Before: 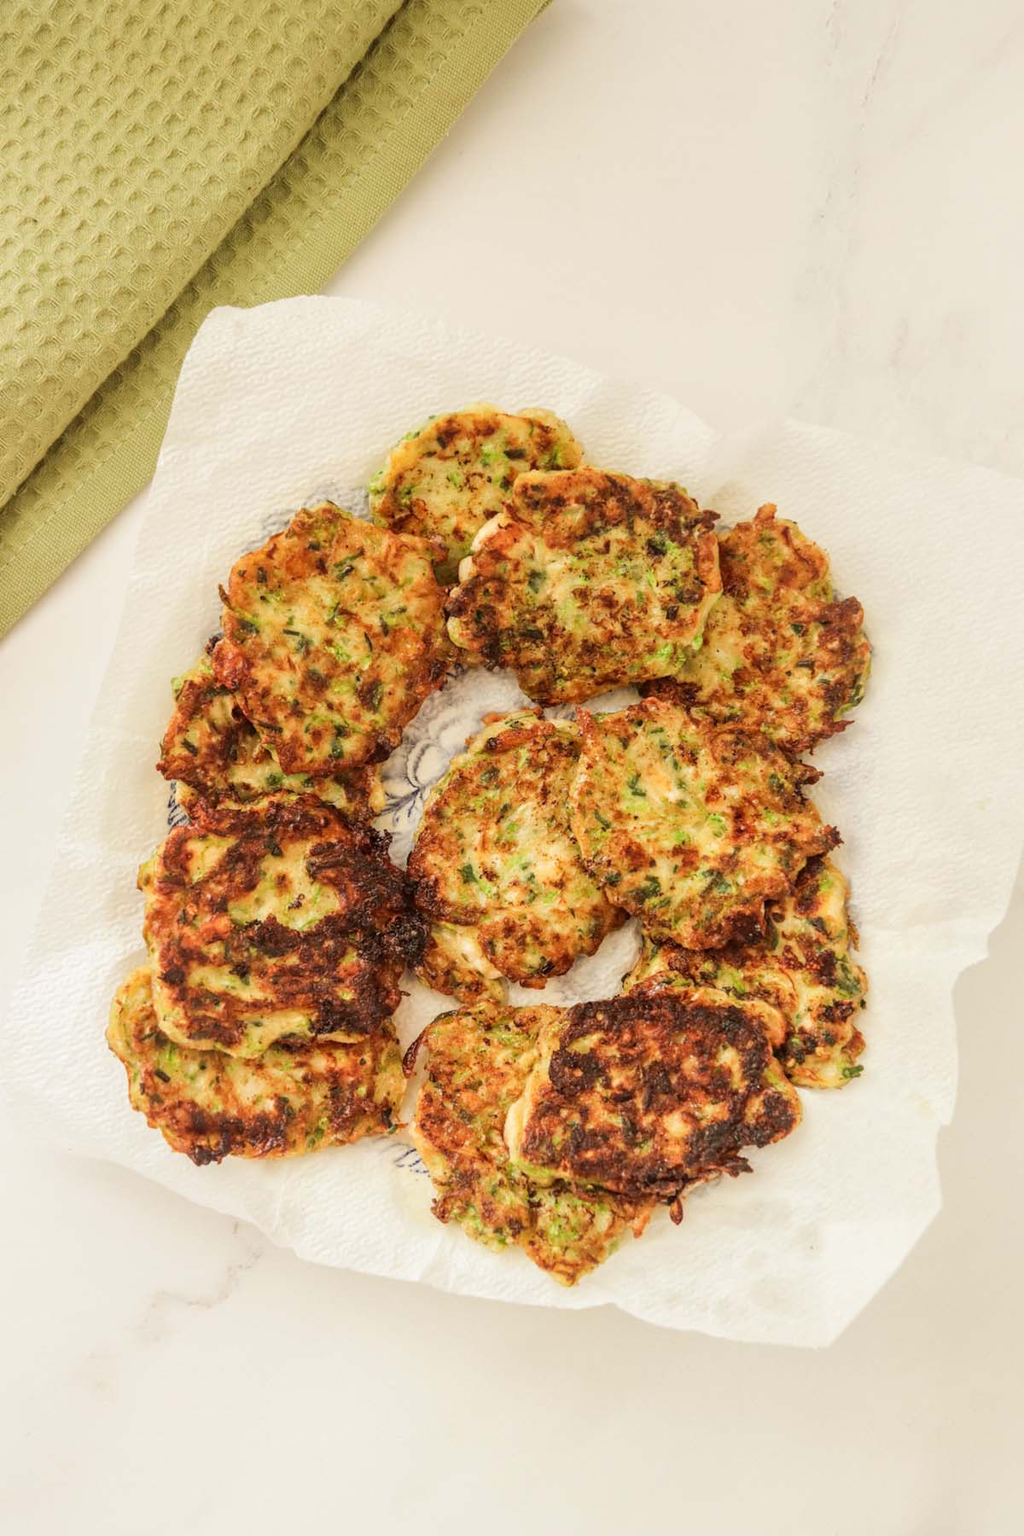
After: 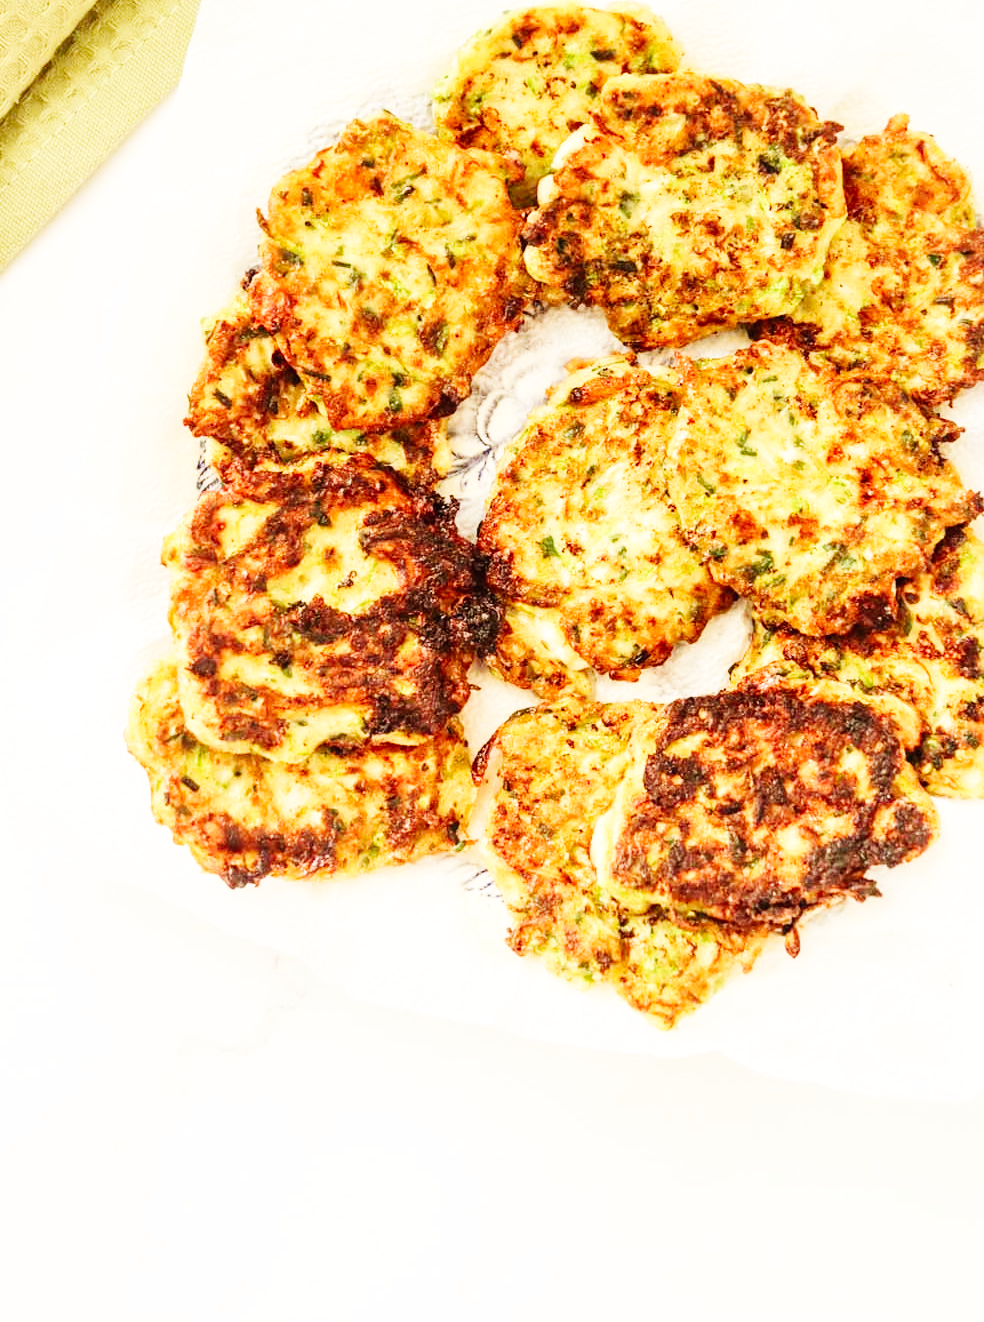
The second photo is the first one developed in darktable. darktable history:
crop: top 26.531%, right 17.959%
base curve: curves: ch0 [(0, 0.003) (0.001, 0.002) (0.006, 0.004) (0.02, 0.022) (0.048, 0.086) (0.094, 0.234) (0.162, 0.431) (0.258, 0.629) (0.385, 0.8) (0.548, 0.918) (0.751, 0.988) (1, 1)], preserve colors none
